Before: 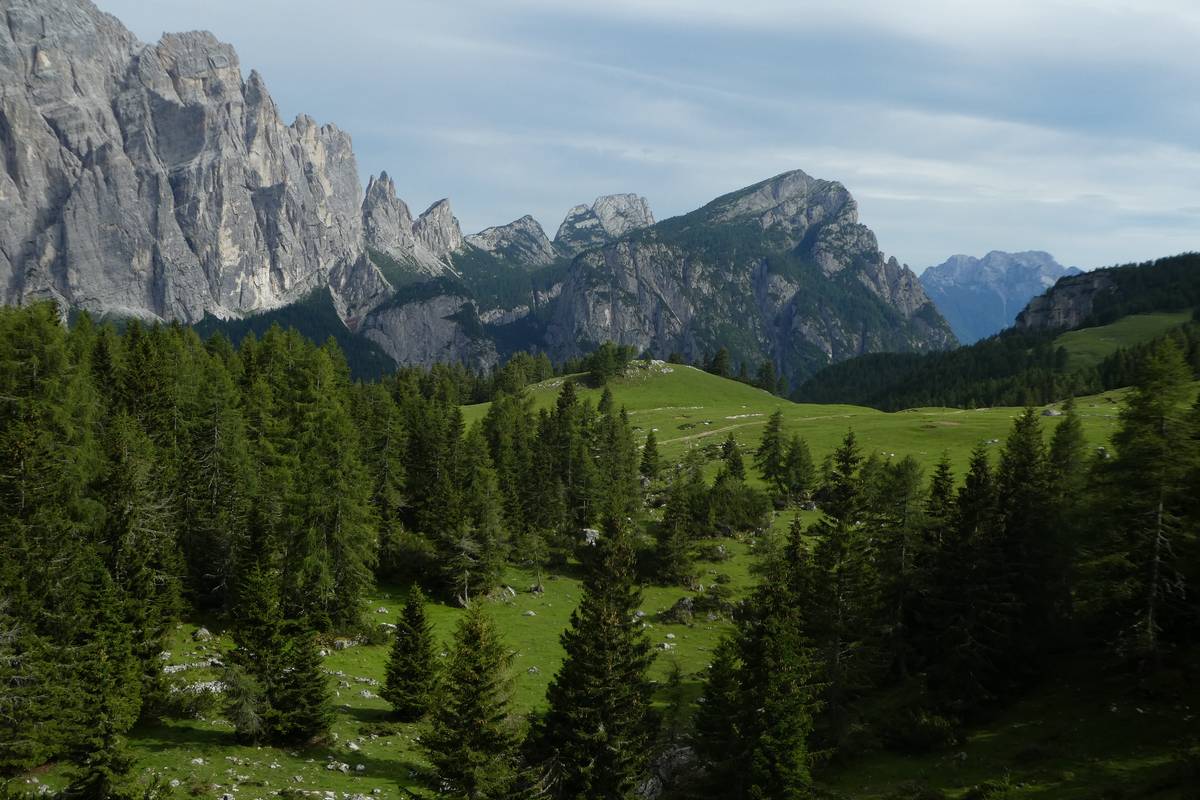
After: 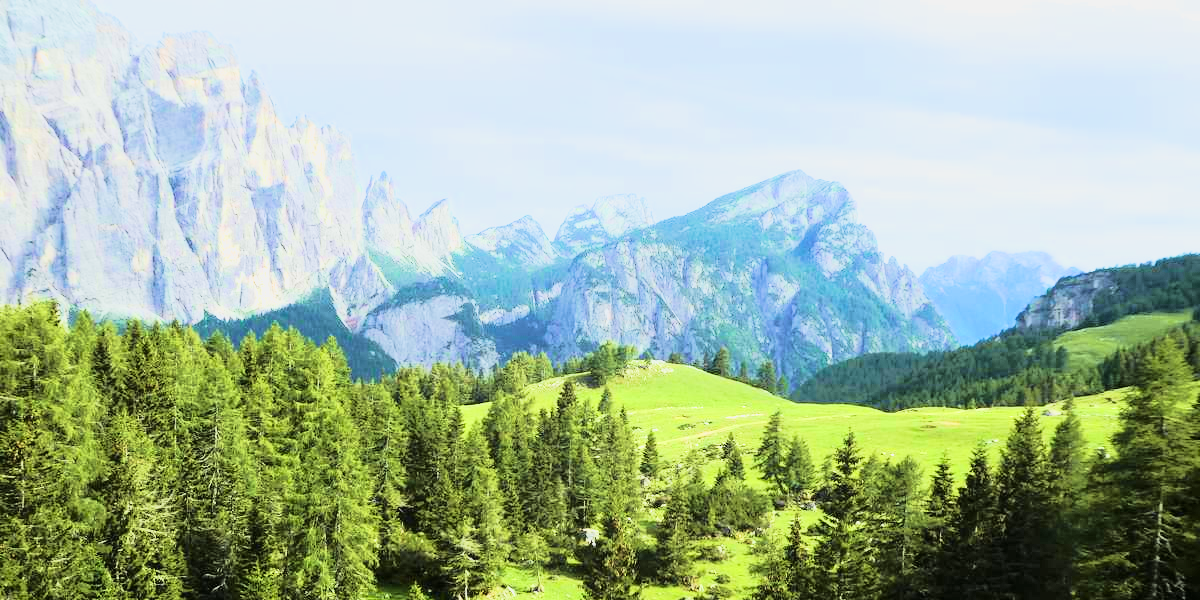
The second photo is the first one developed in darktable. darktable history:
crop: bottom 24.987%
filmic rgb: black relative exposure -7.42 EV, white relative exposure 4.82 EV, hardness 3.39, color science v6 (2022)
exposure: black level correction 0, exposure 1.479 EV, compensate exposure bias true, compensate highlight preservation false
tone curve: curves: ch0 [(0, 0.008) (0.081, 0.044) (0.177, 0.123) (0.283, 0.253) (0.416, 0.449) (0.495, 0.524) (0.661, 0.756) (0.796, 0.859) (1, 0.951)]; ch1 [(0, 0) (0.161, 0.092) (0.35, 0.33) (0.392, 0.392) (0.427, 0.426) (0.479, 0.472) (0.505, 0.5) (0.521, 0.524) (0.567, 0.556) (0.583, 0.588) (0.625, 0.627) (0.678, 0.733) (1, 1)]; ch2 [(0, 0) (0.346, 0.362) (0.404, 0.427) (0.502, 0.499) (0.531, 0.523) (0.544, 0.561) (0.58, 0.59) (0.629, 0.642) (0.717, 0.678) (1, 1)]
velvia: strength 44.68%
